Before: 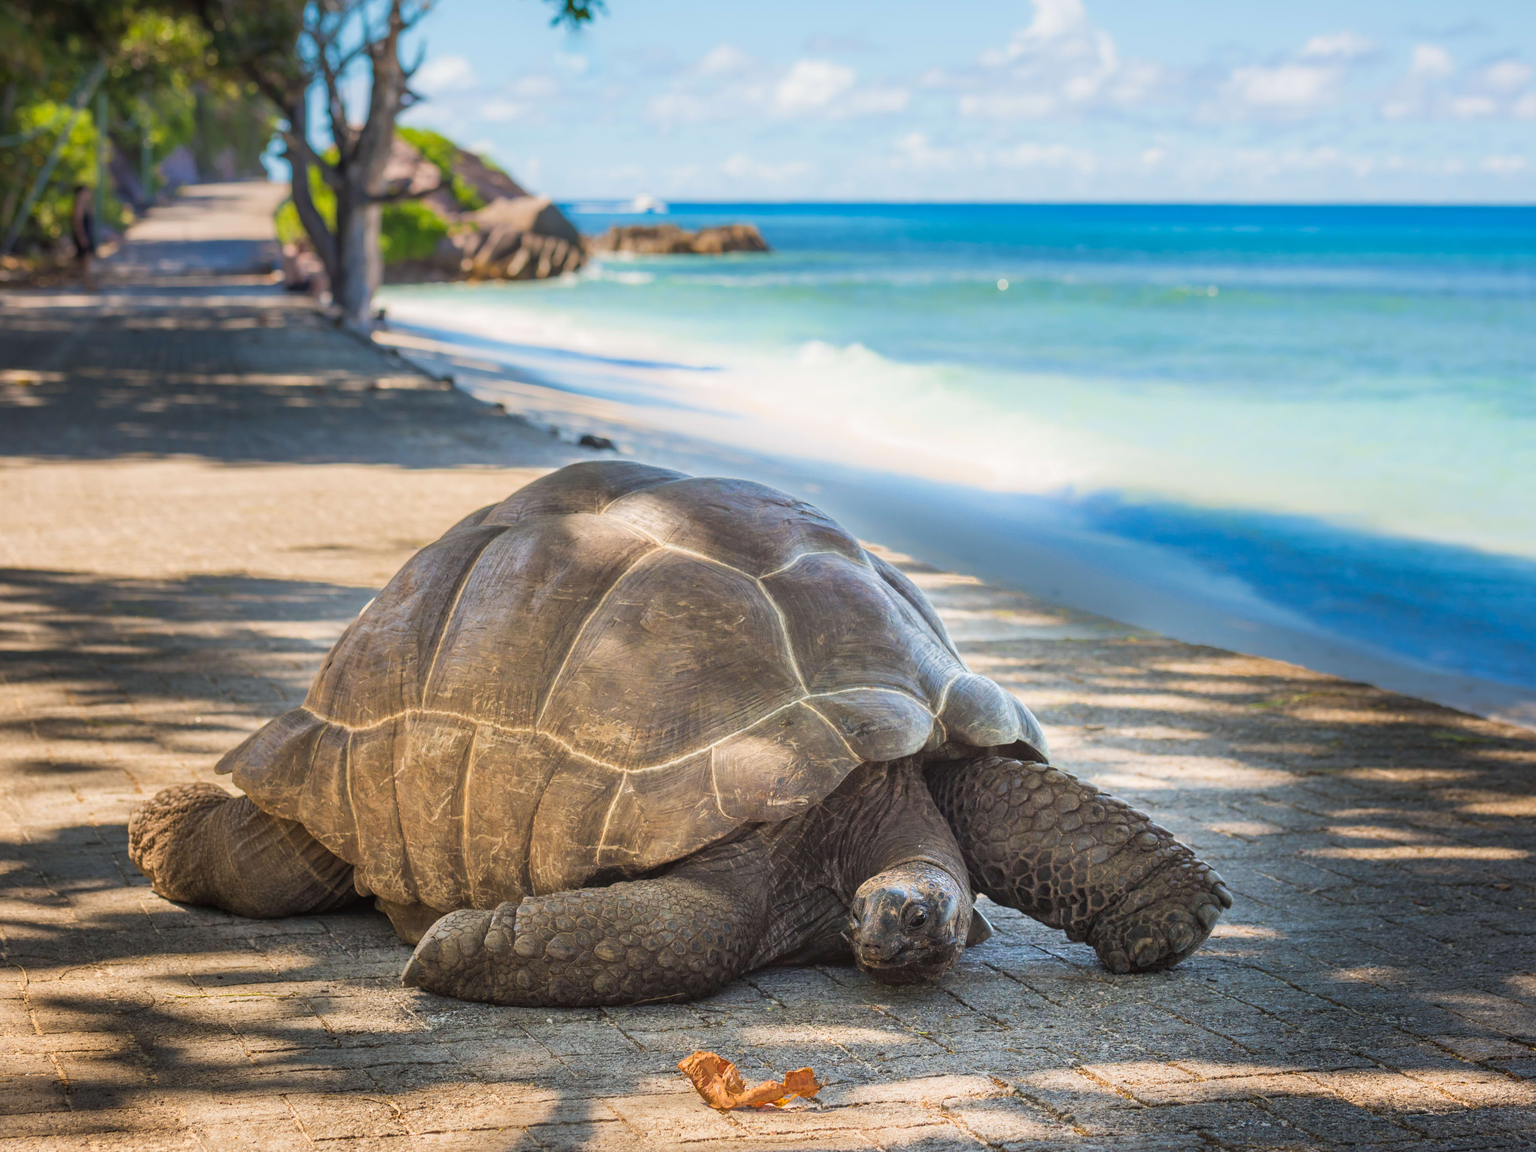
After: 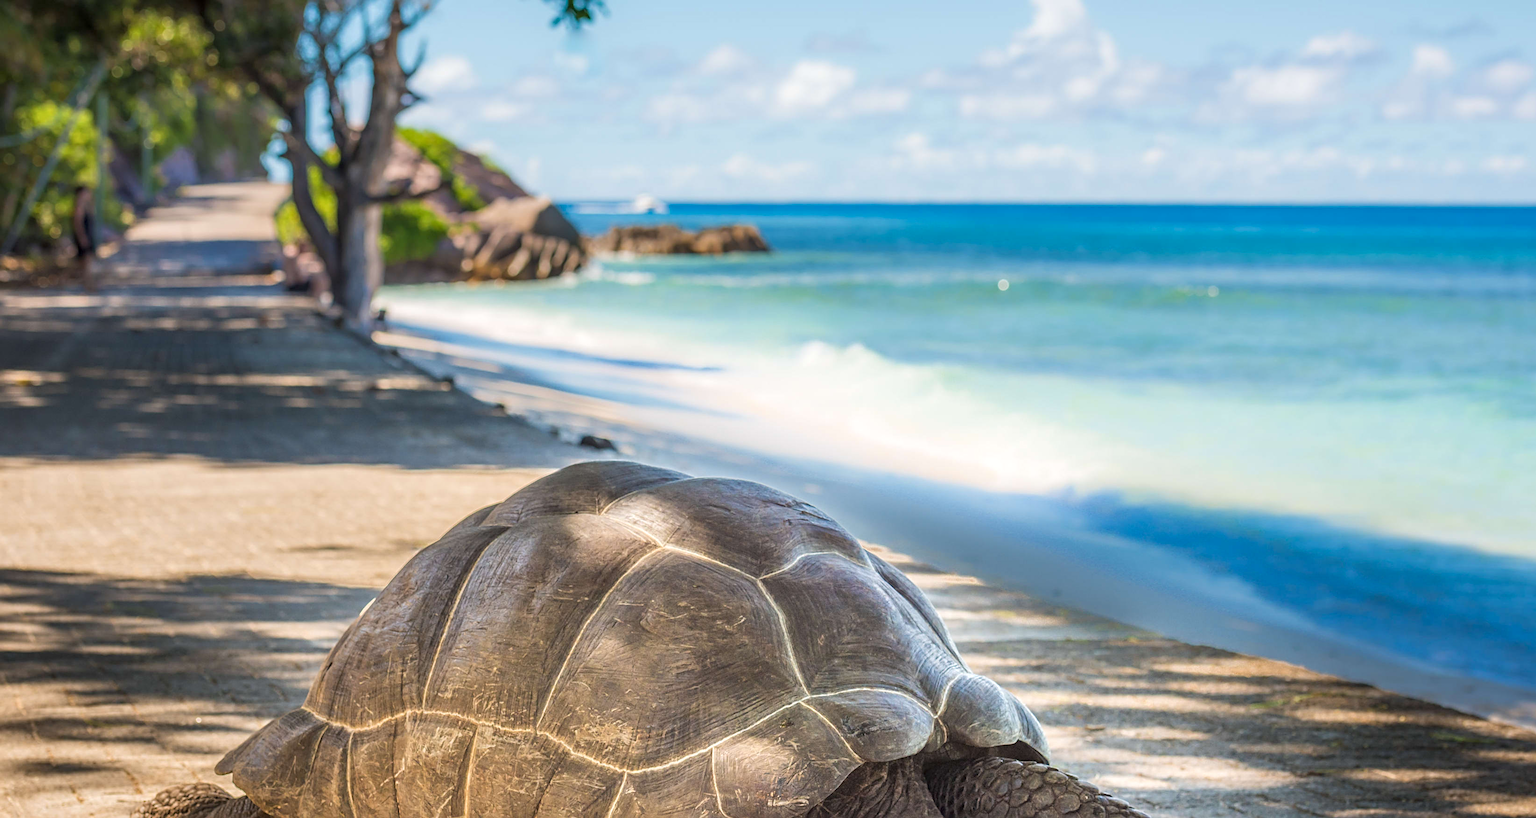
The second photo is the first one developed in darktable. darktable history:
crop: right 0.001%, bottom 28.997%
sharpen: radius 3.085
local contrast: on, module defaults
